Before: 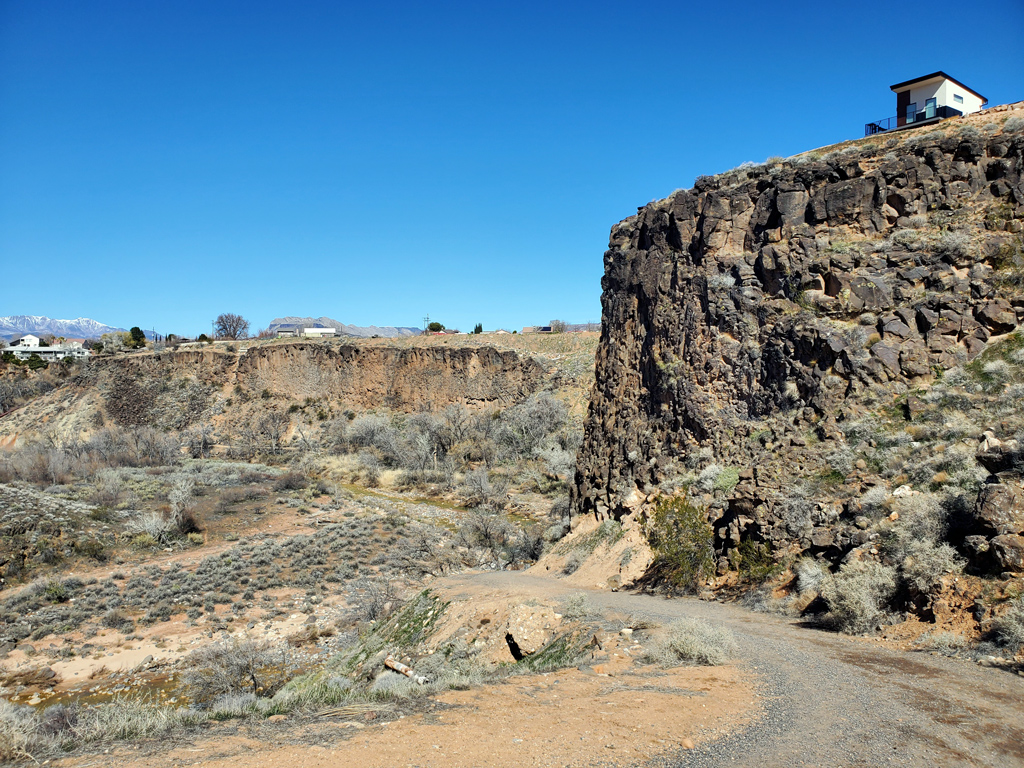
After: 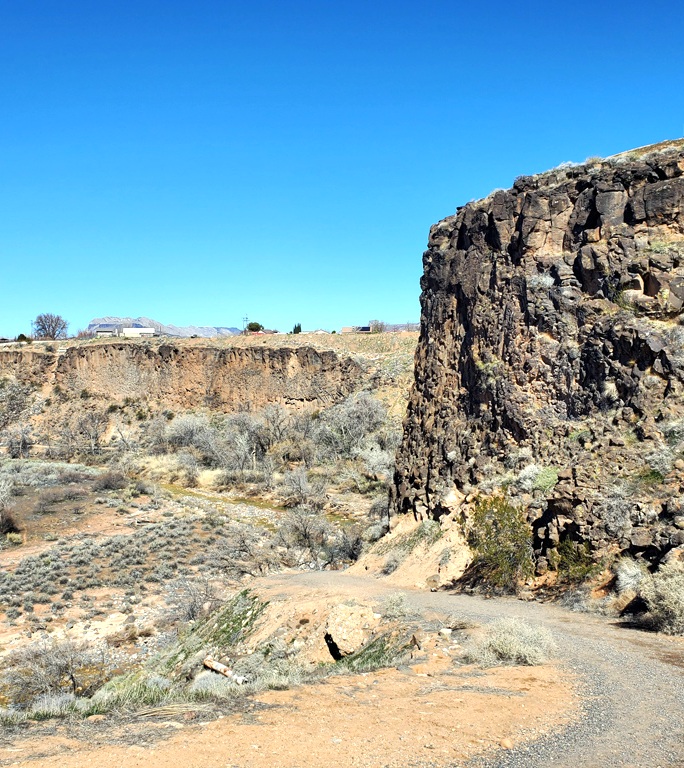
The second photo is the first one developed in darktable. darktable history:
crop and rotate: left 17.732%, right 15.423%
exposure: exposure 0.496 EV, compensate highlight preservation false
